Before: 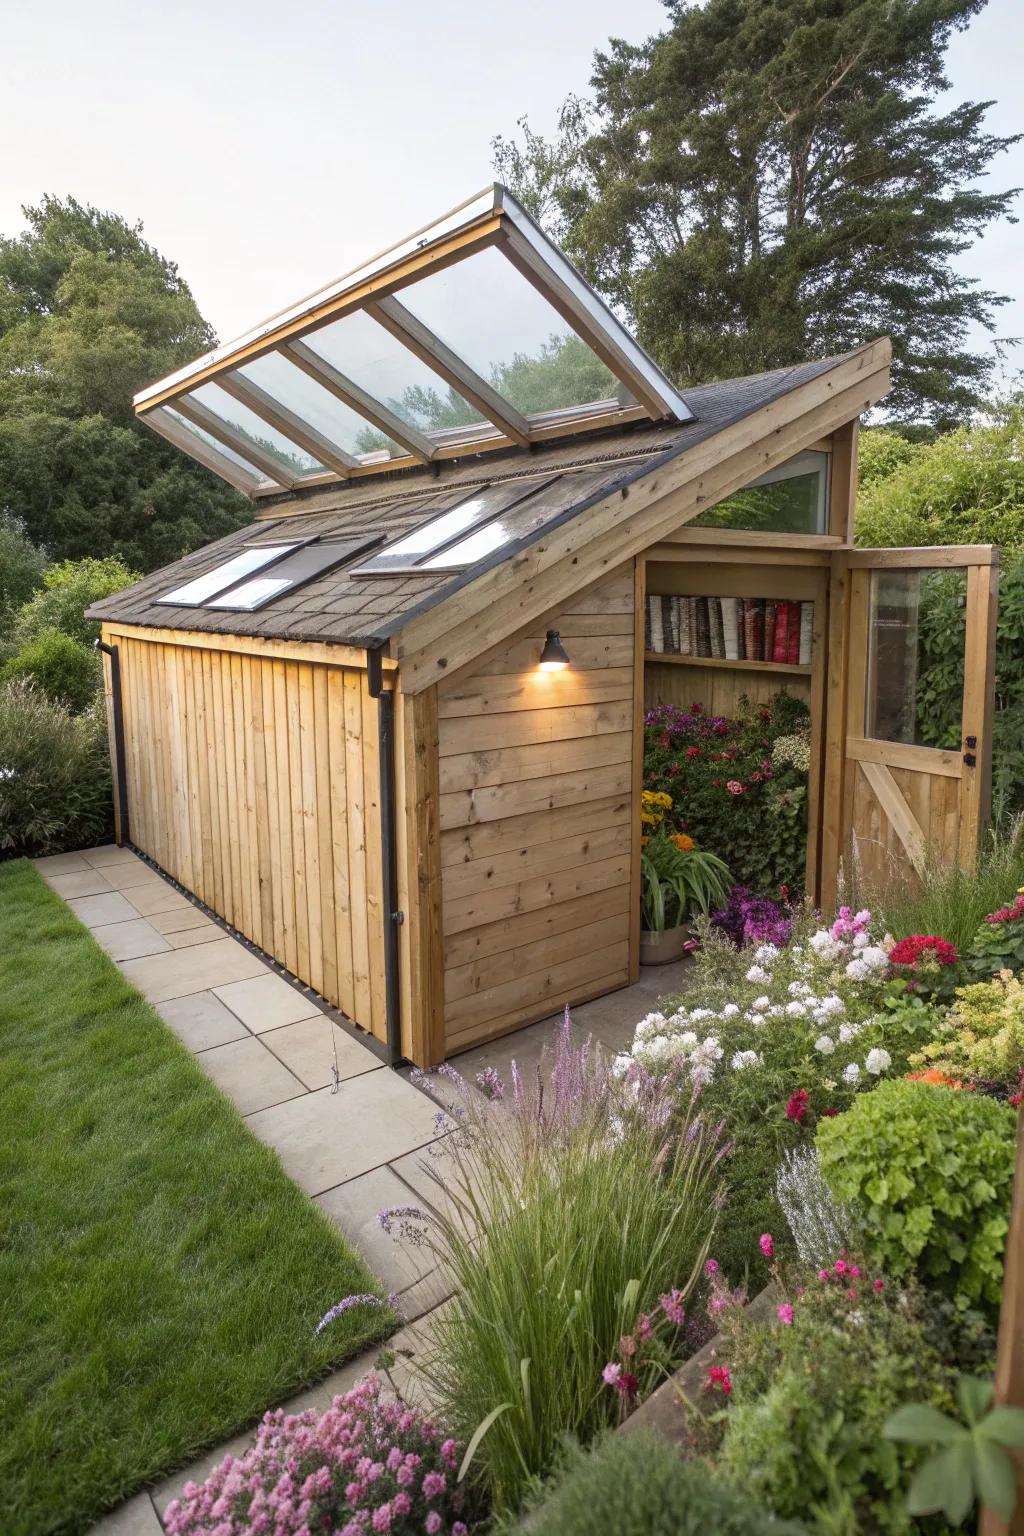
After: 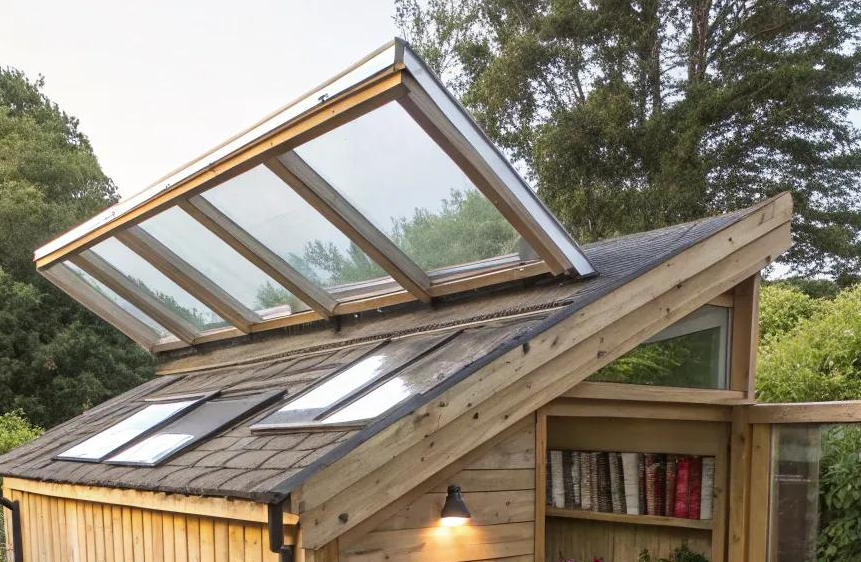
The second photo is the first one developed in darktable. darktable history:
crop and rotate: left 9.68%, top 9.449%, right 6.197%, bottom 53.95%
